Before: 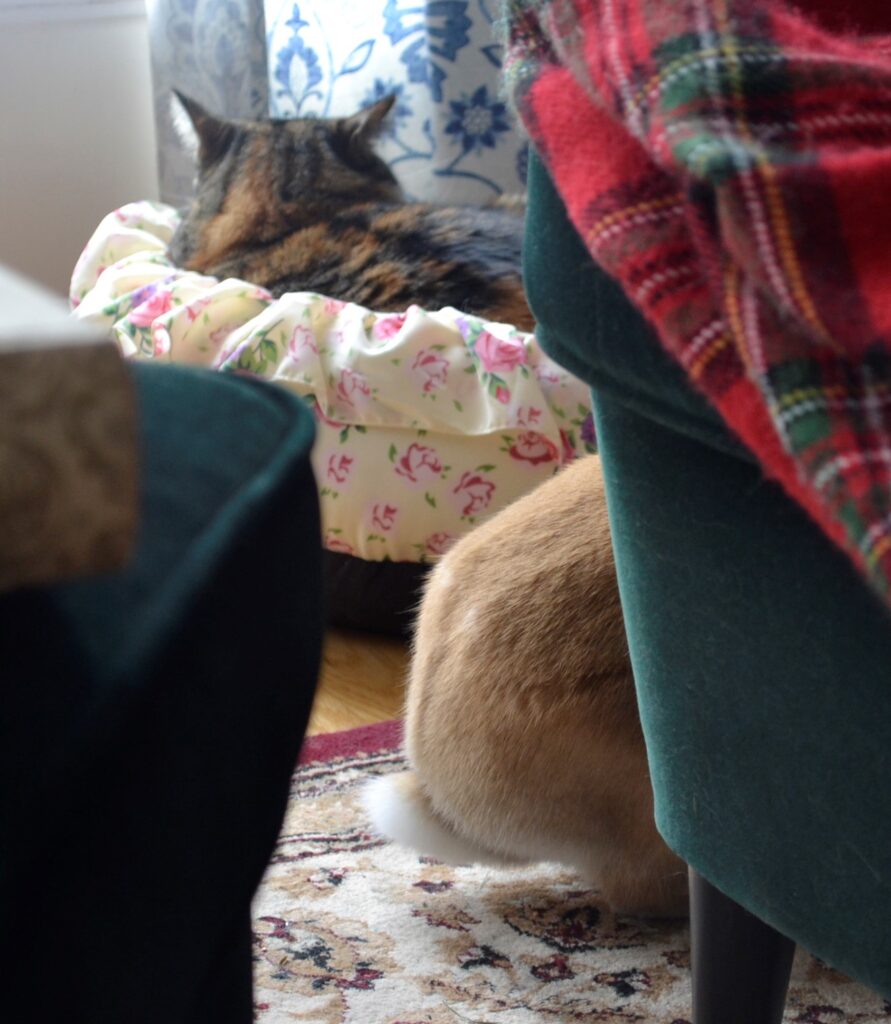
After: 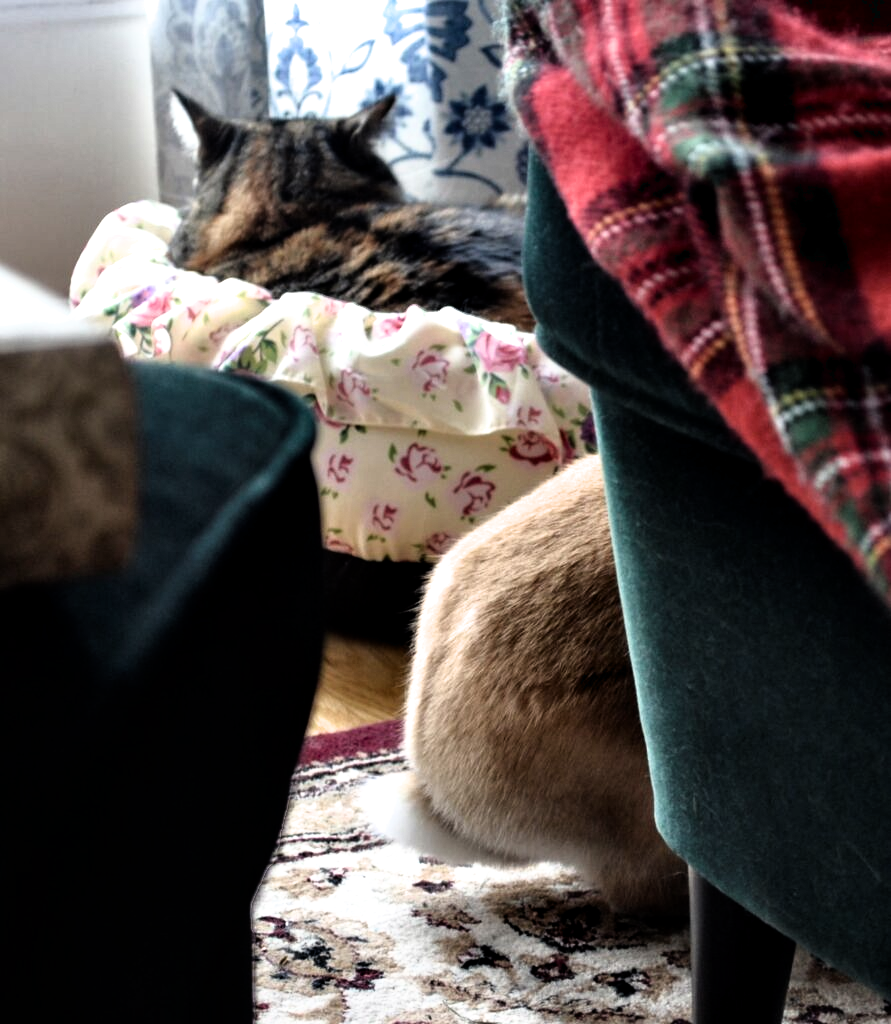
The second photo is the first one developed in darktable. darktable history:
filmic rgb: white relative exposure 2.34 EV, hardness 6.59
contrast equalizer: y [[0.601, 0.6, 0.598, 0.598, 0.6, 0.601], [0.5 ×6], [0.5 ×6], [0 ×6], [0 ×6]]
